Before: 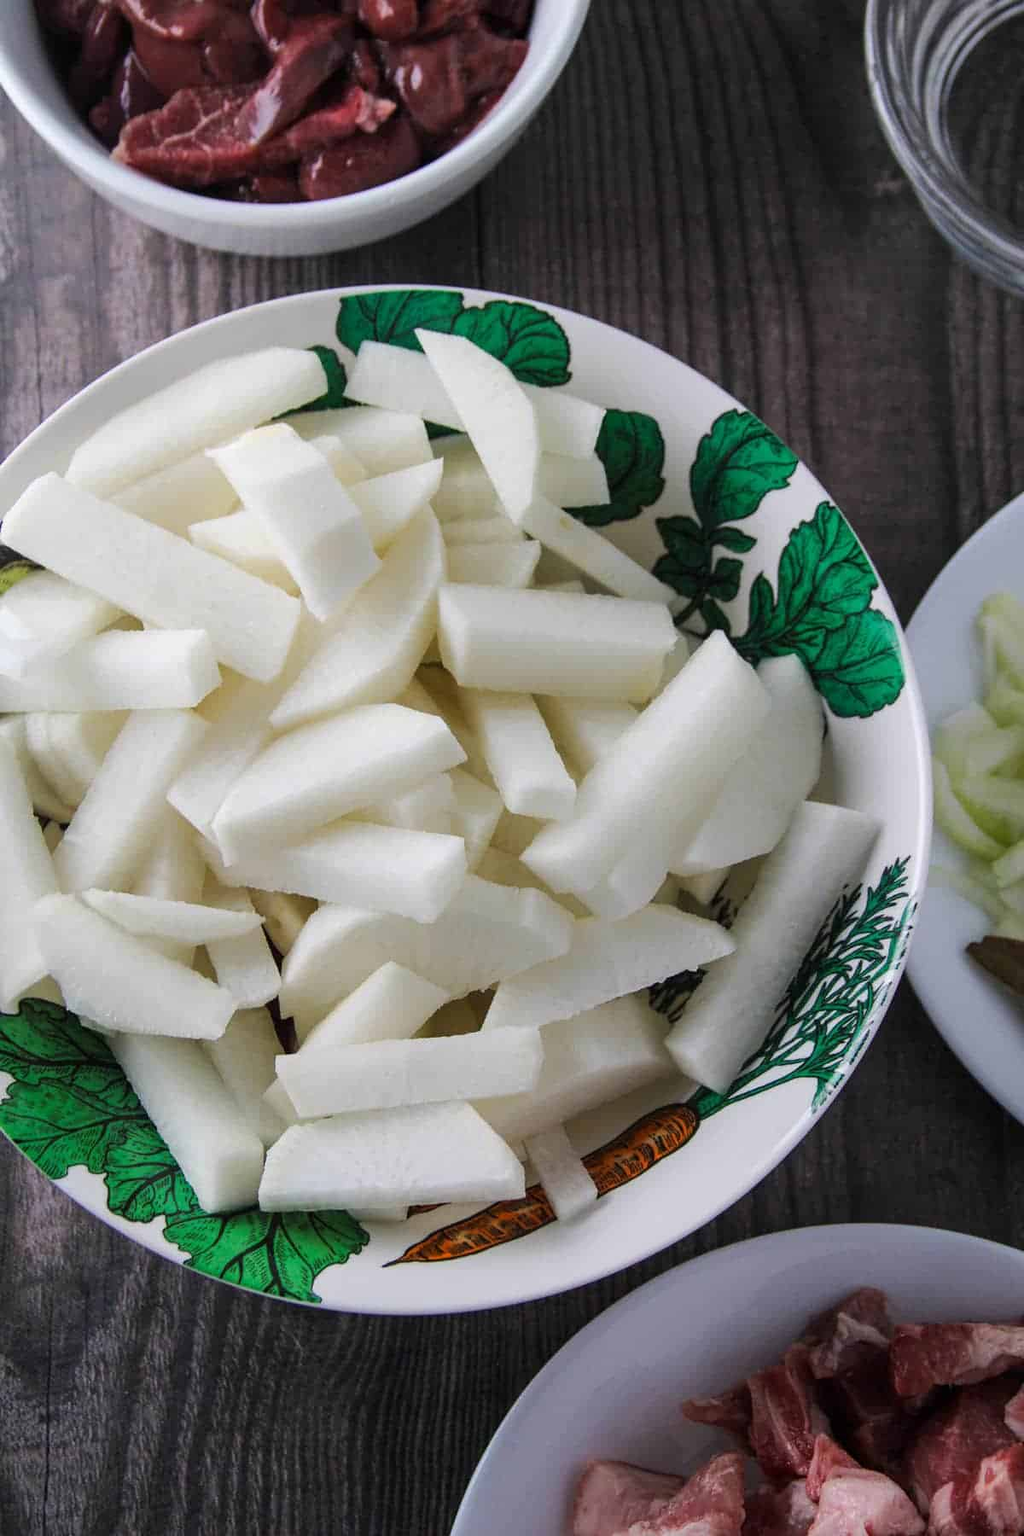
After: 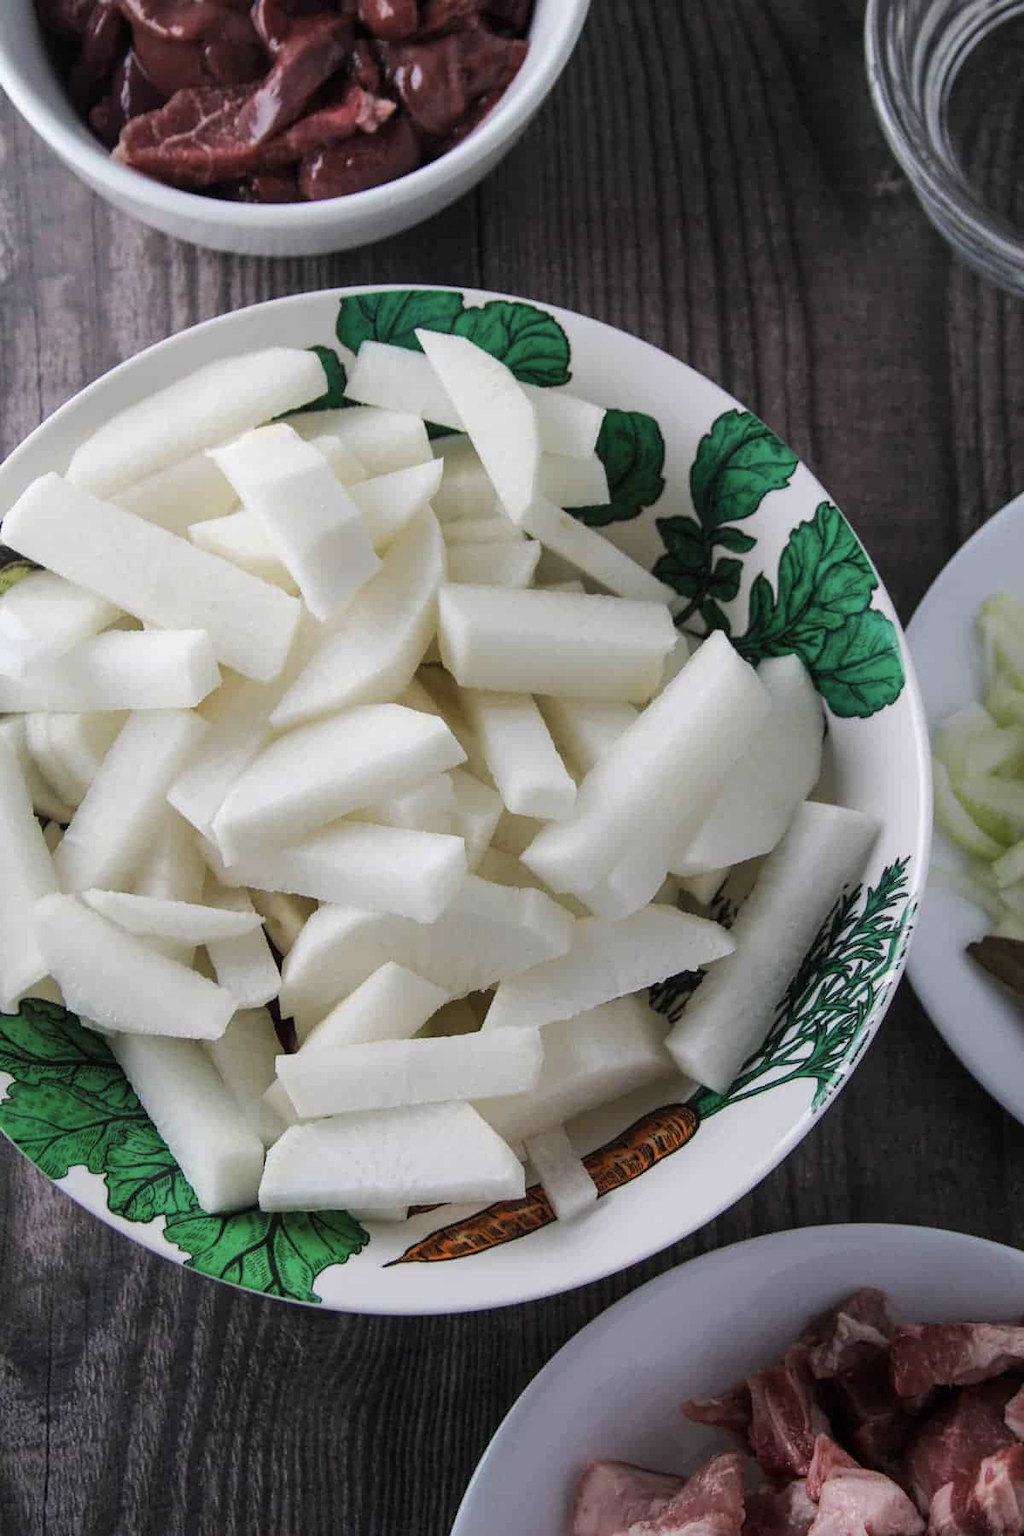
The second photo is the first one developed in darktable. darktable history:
color correction: highlights b* 0.032, saturation 0.775
